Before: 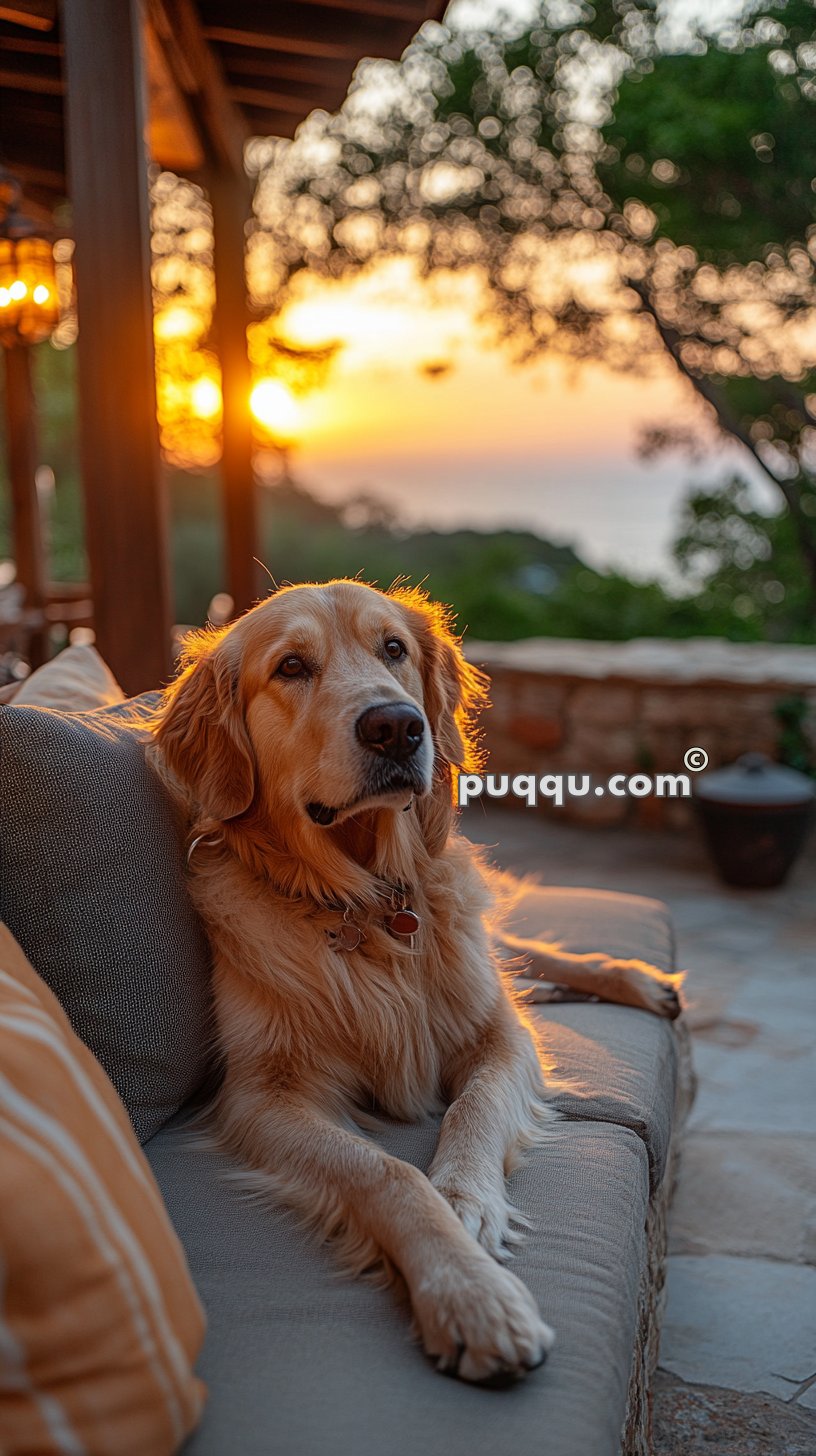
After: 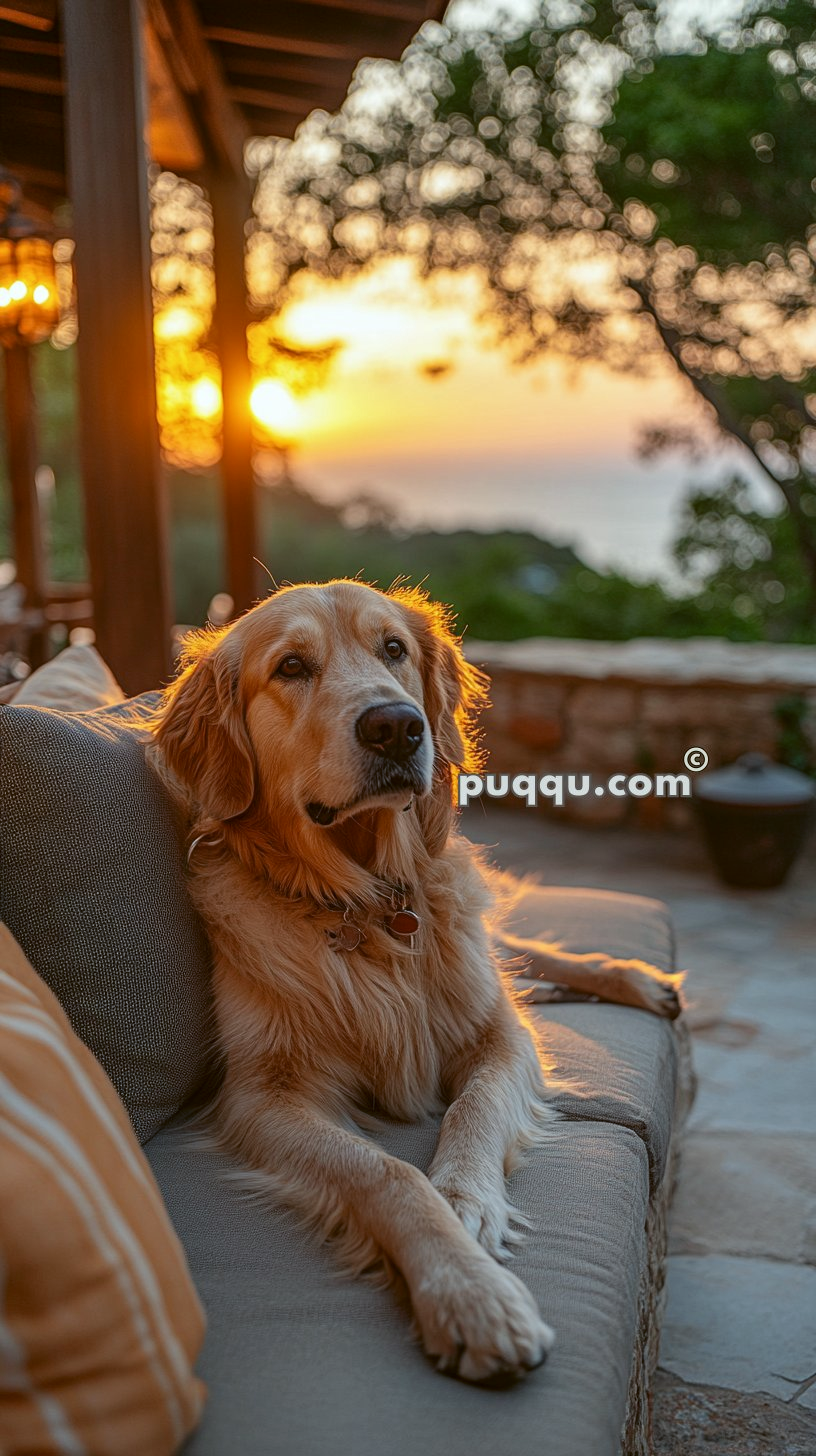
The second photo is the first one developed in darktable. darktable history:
color balance: lift [1.004, 1.002, 1.002, 0.998], gamma [1, 1.007, 1.002, 0.993], gain [1, 0.977, 1.013, 1.023], contrast -3.64%
local contrast: highlights 100%, shadows 100%, detail 120%, midtone range 0.2
